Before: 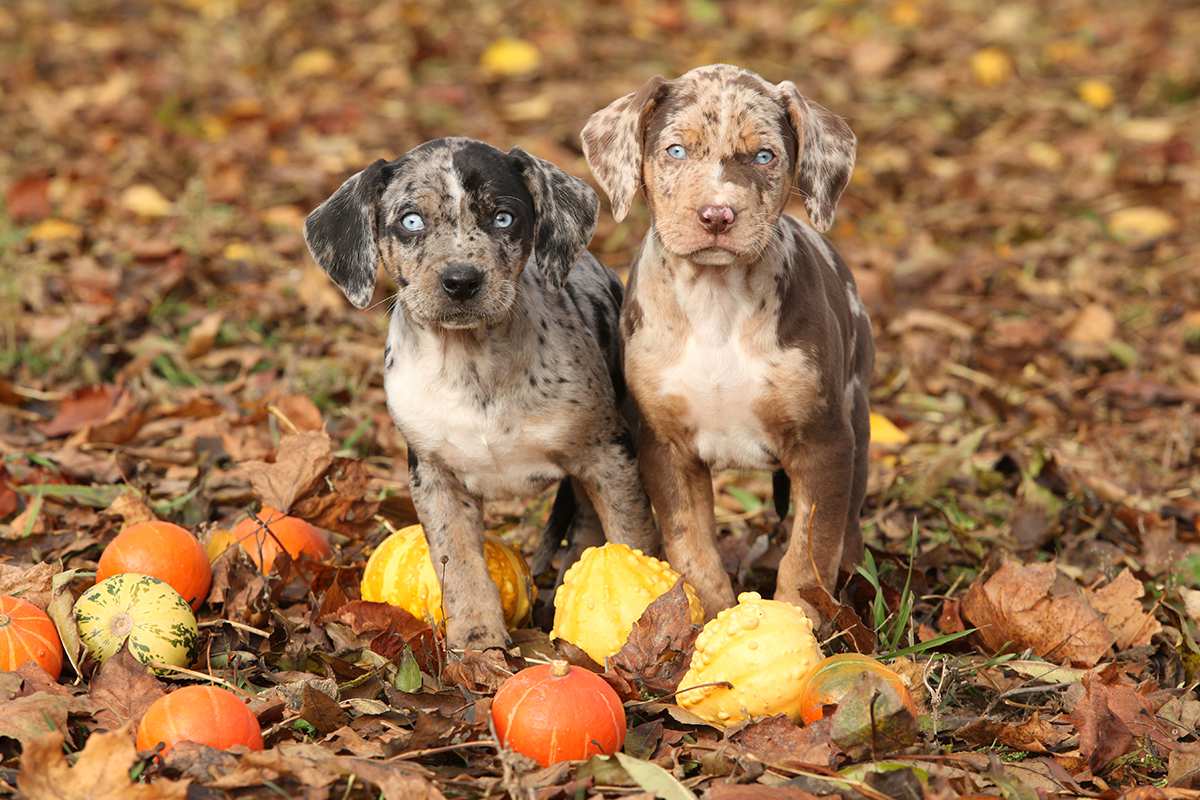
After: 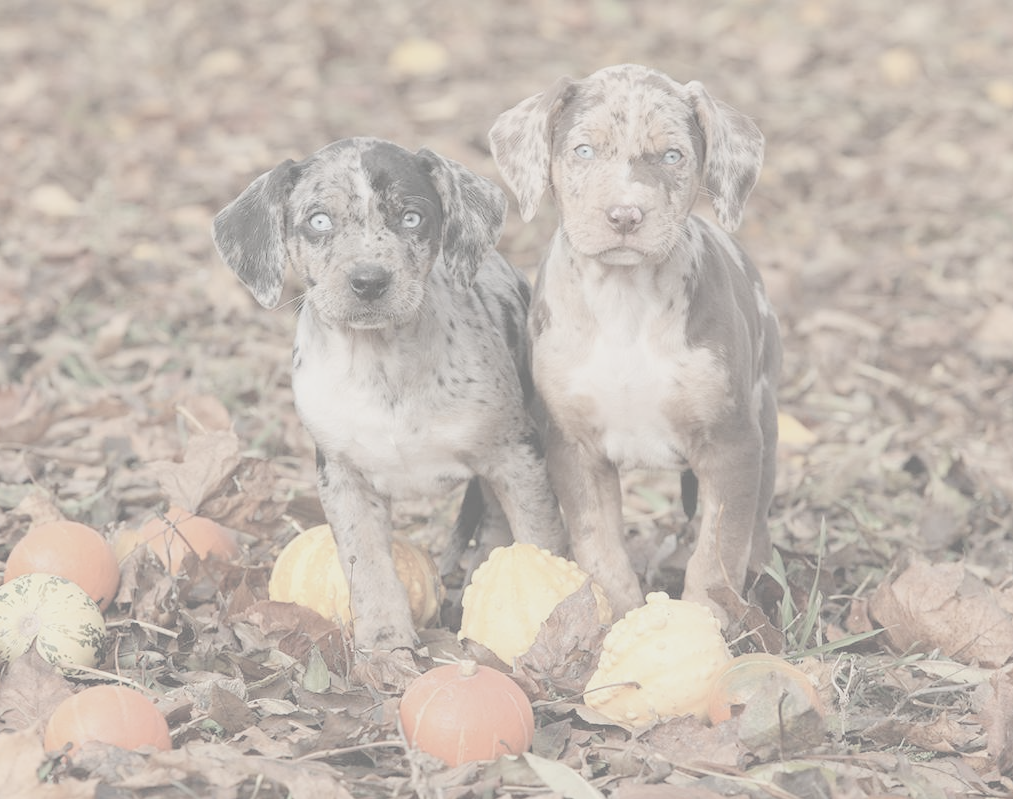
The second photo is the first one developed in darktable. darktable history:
crop: left 7.699%, right 7.86%
contrast brightness saturation: contrast -0.324, brightness 0.766, saturation -0.793
